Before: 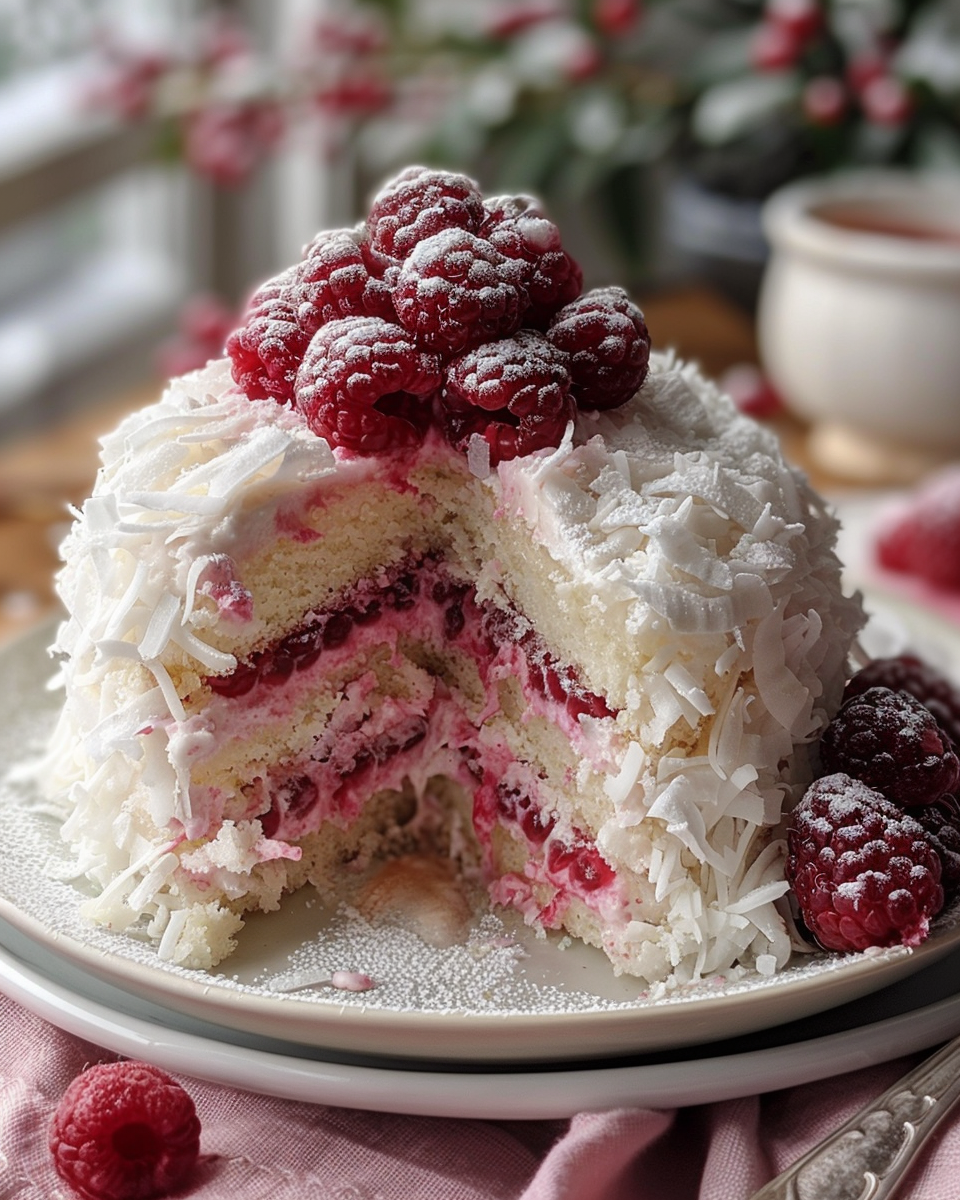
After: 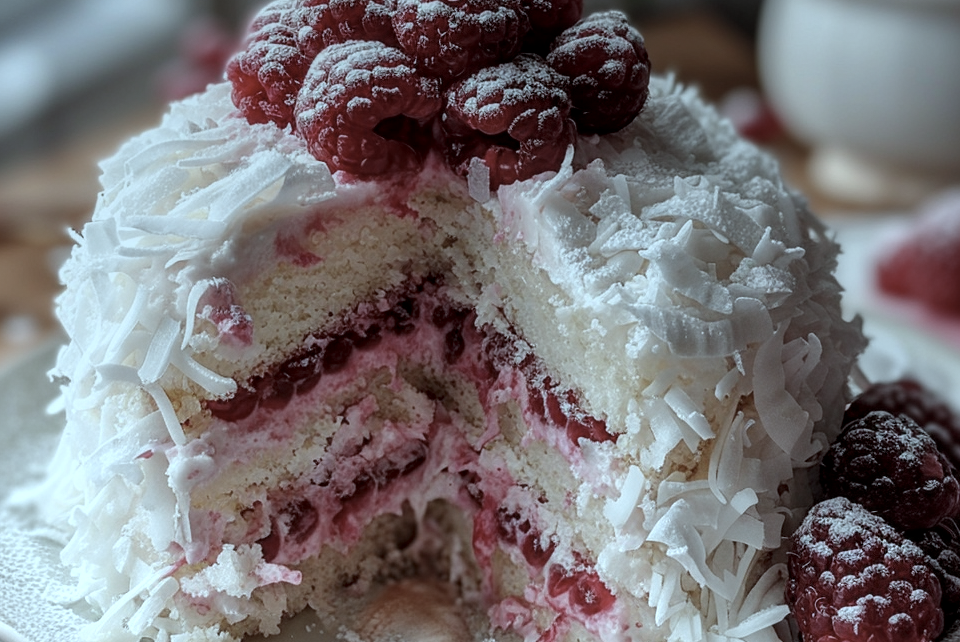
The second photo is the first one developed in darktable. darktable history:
crop and rotate: top 23.043%, bottom 23.437%
local contrast: on, module defaults
color correction: highlights a* -12.64, highlights b* -18.1, saturation 0.7
graduated density: on, module defaults
